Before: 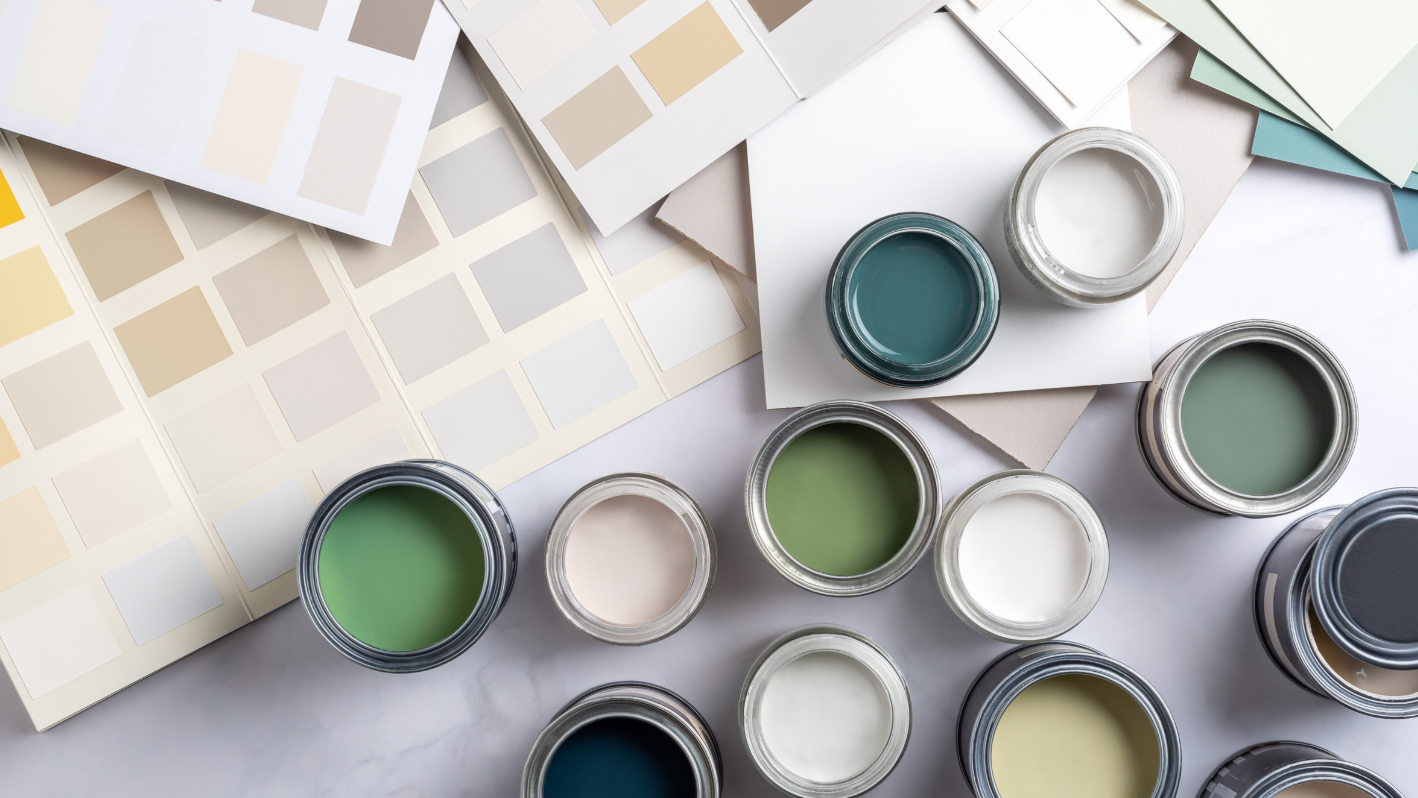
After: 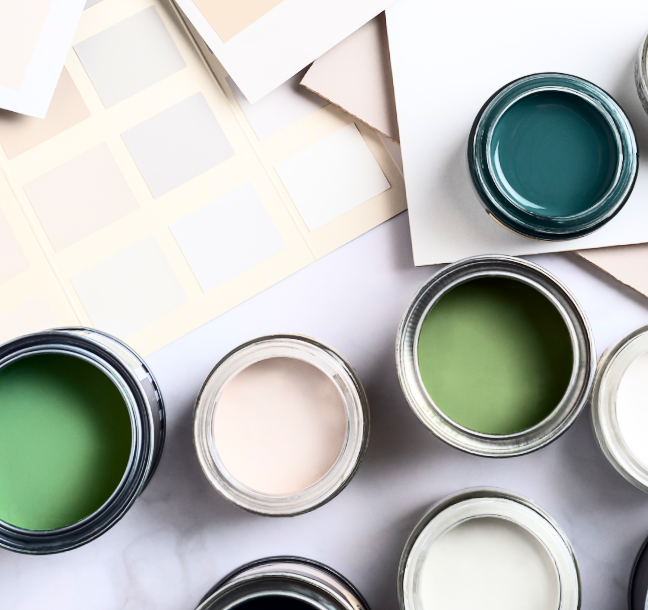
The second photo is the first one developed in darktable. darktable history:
rotate and perspective: rotation -1.68°, lens shift (vertical) -0.146, crop left 0.049, crop right 0.912, crop top 0.032, crop bottom 0.96
crop and rotate: angle 0.02°, left 24.353%, top 13.219%, right 26.156%, bottom 8.224%
contrast brightness saturation: contrast 0.4, brightness 0.05, saturation 0.25
